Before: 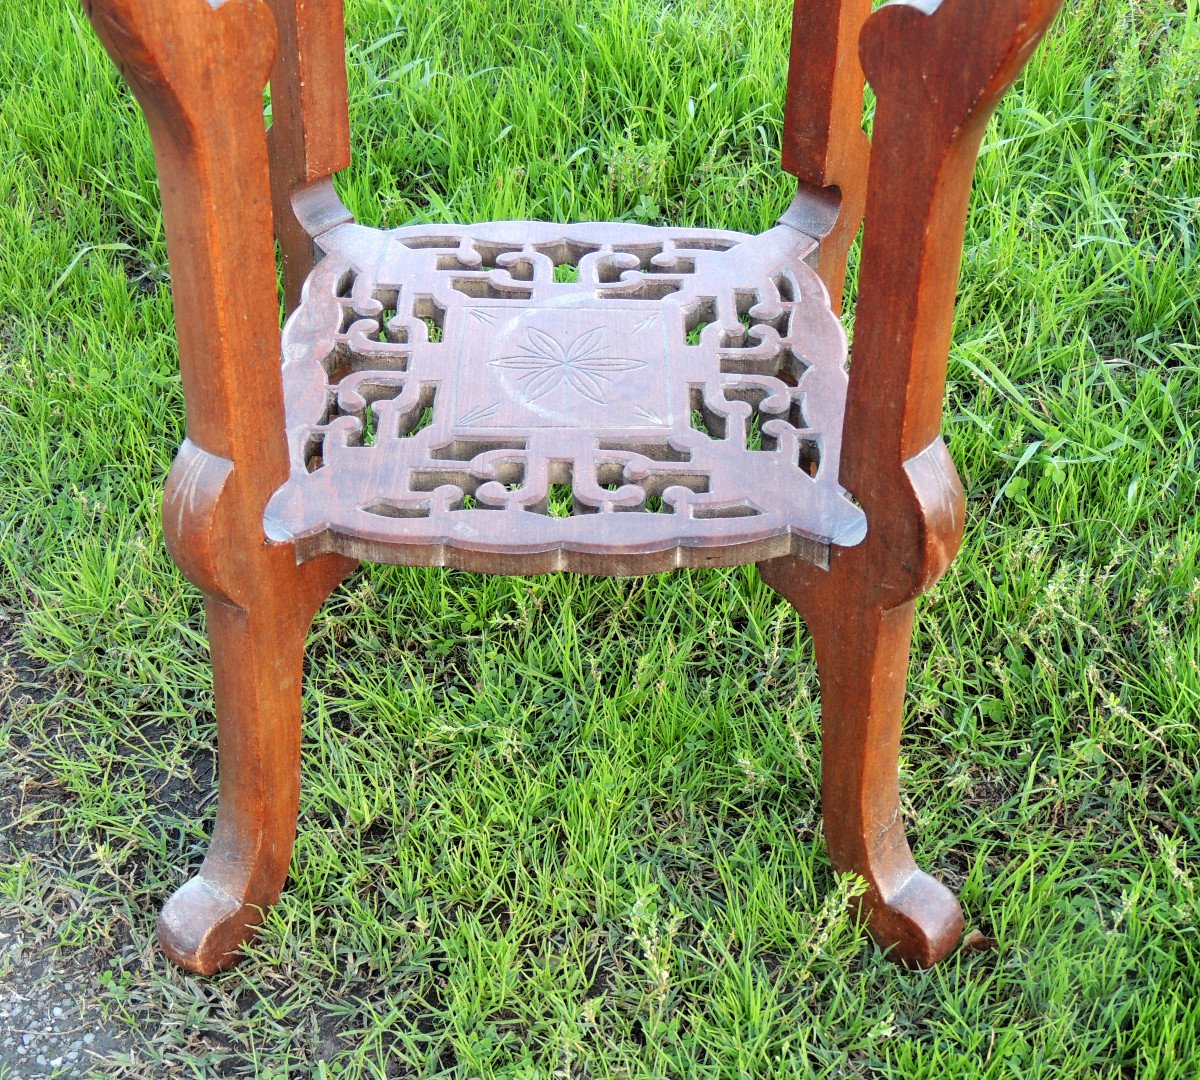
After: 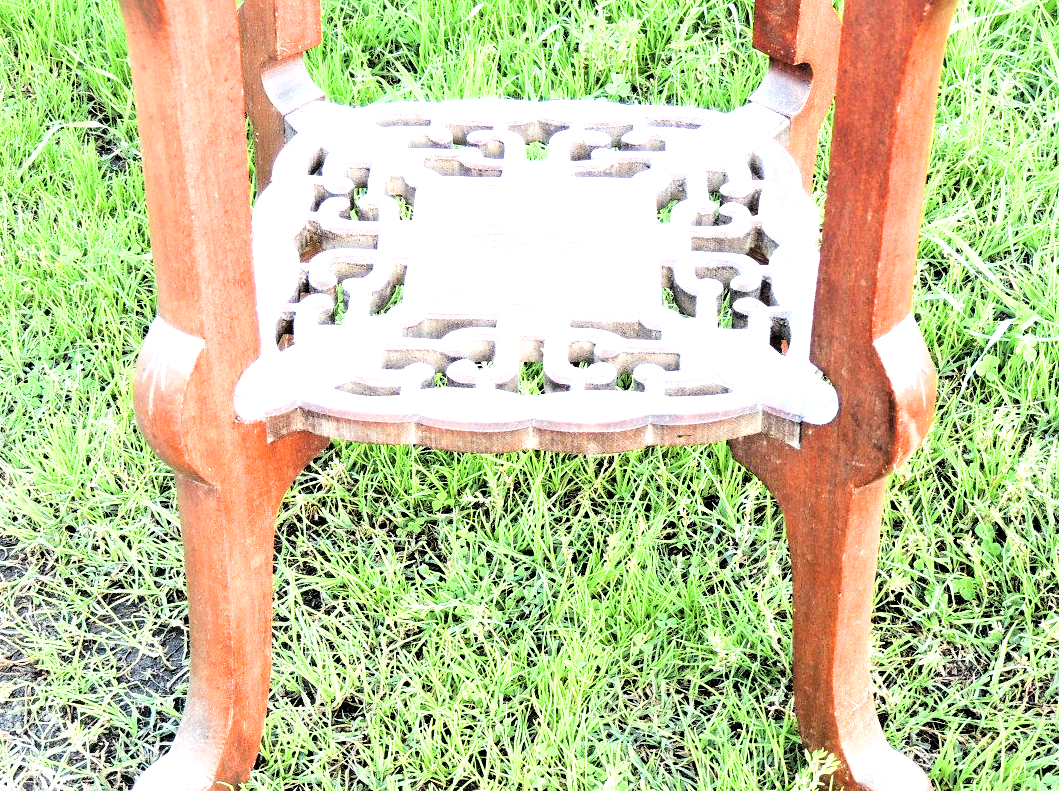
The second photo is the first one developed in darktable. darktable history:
filmic rgb: black relative exposure -5.14 EV, white relative exposure 3.98 EV, hardness 2.91, contrast 1.403, highlights saturation mix -30.78%
shadows and highlights: radius 111.86, shadows 51.06, white point adjustment 9.14, highlights -5.68, soften with gaussian
exposure: black level correction 0.001, exposure 1.312 EV, compensate highlight preservation false
crop and rotate: left 2.423%, top 11.298%, right 9.323%, bottom 15.371%
